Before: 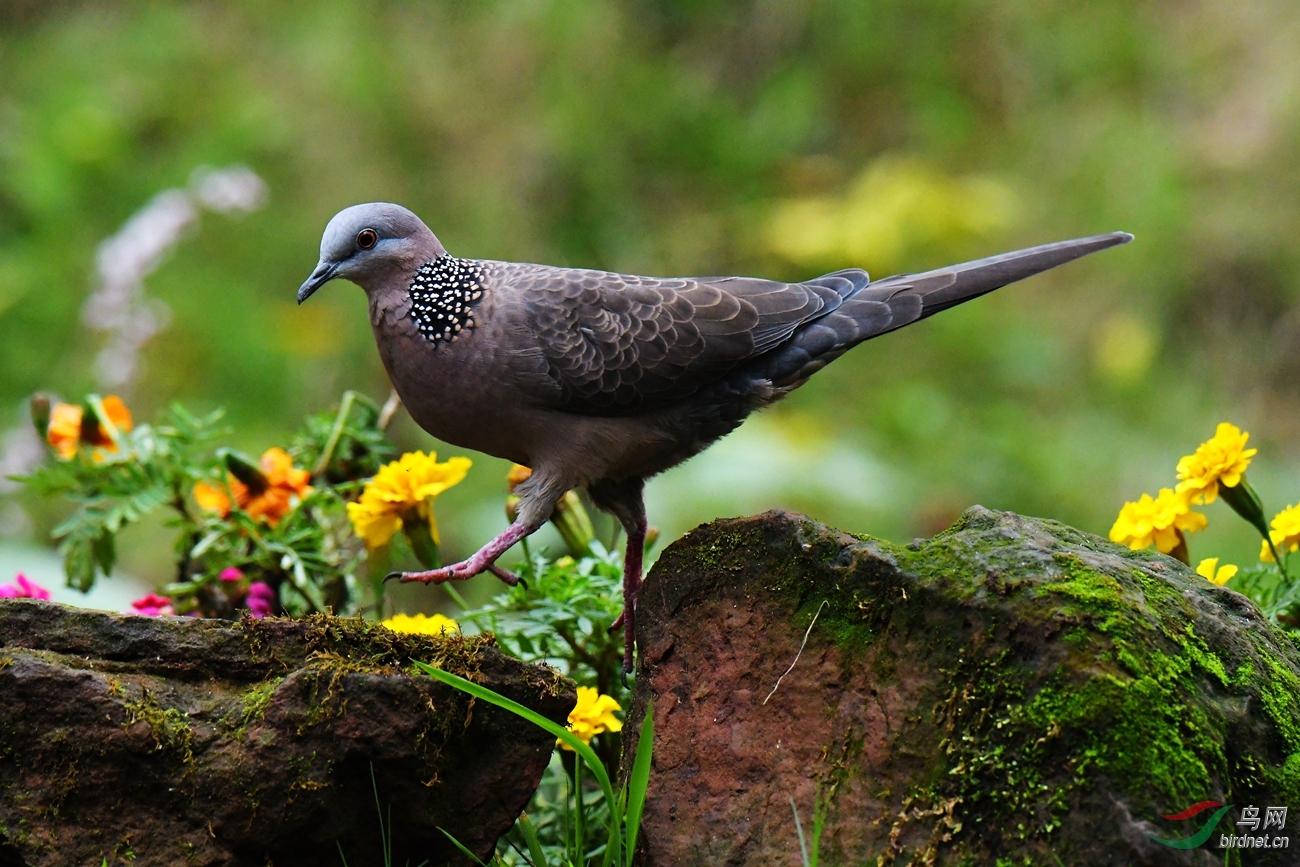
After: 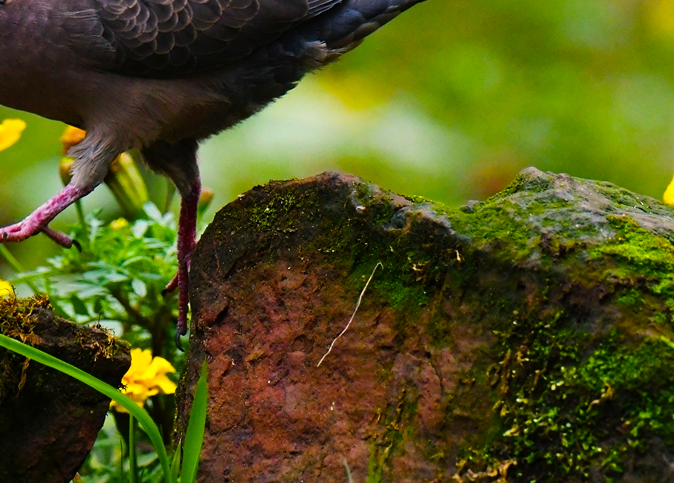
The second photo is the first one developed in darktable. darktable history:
crop: left 34.369%, top 38.997%, right 13.746%, bottom 5.273%
color balance rgb: highlights gain › chroma 2.462%, highlights gain › hue 34.55°, linear chroma grading › global chroma 41.378%, perceptual saturation grading › global saturation -2.045%, perceptual saturation grading › highlights -7.408%, perceptual saturation grading › mid-tones 8.073%, perceptual saturation grading › shadows 4.797%
